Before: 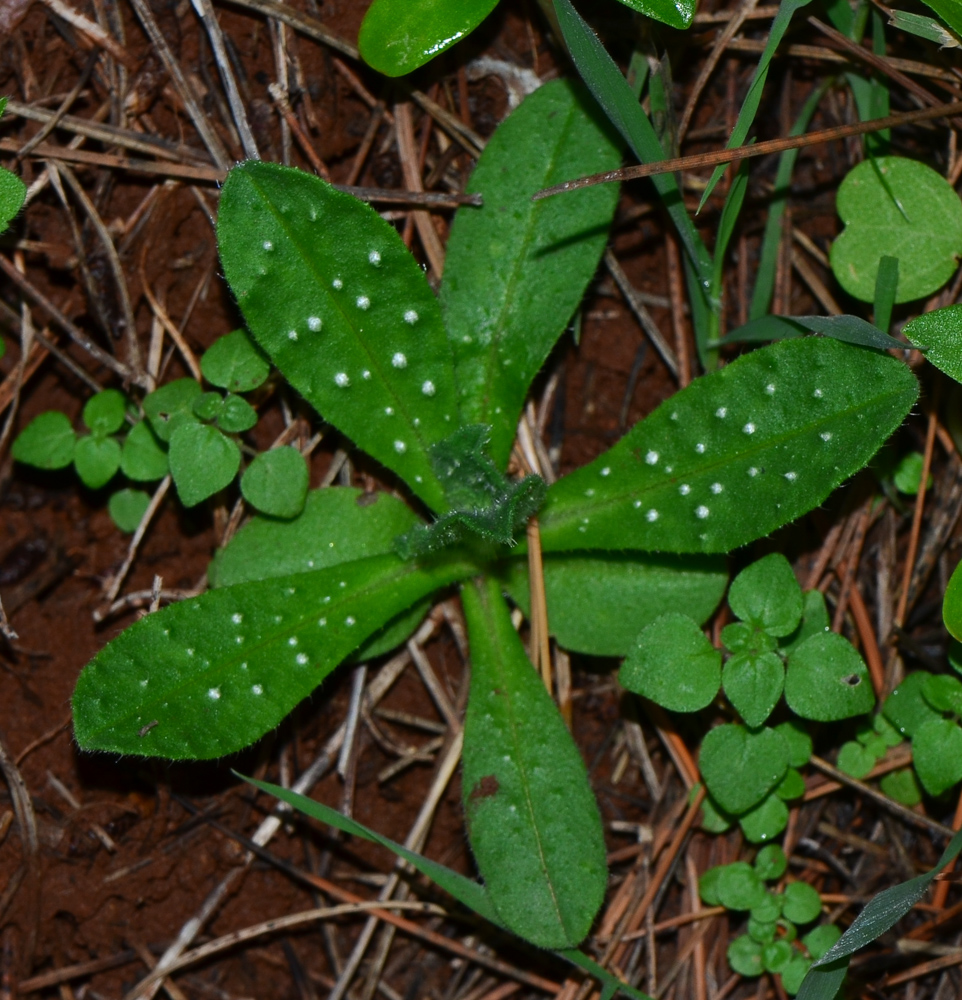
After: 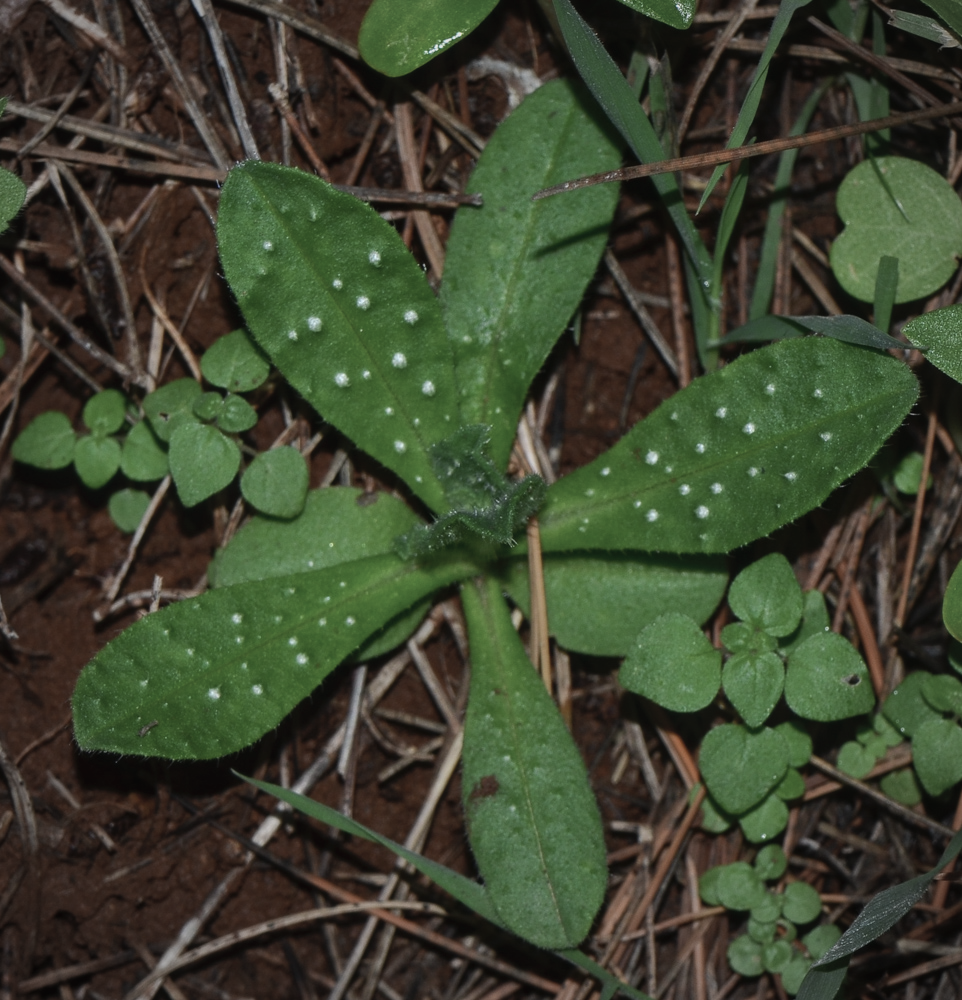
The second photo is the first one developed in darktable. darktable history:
vignetting: fall-off radius 81.94%
contrast brightness saturation: contrast -0.05, saturation -0.41
local contrast: detail 110%
